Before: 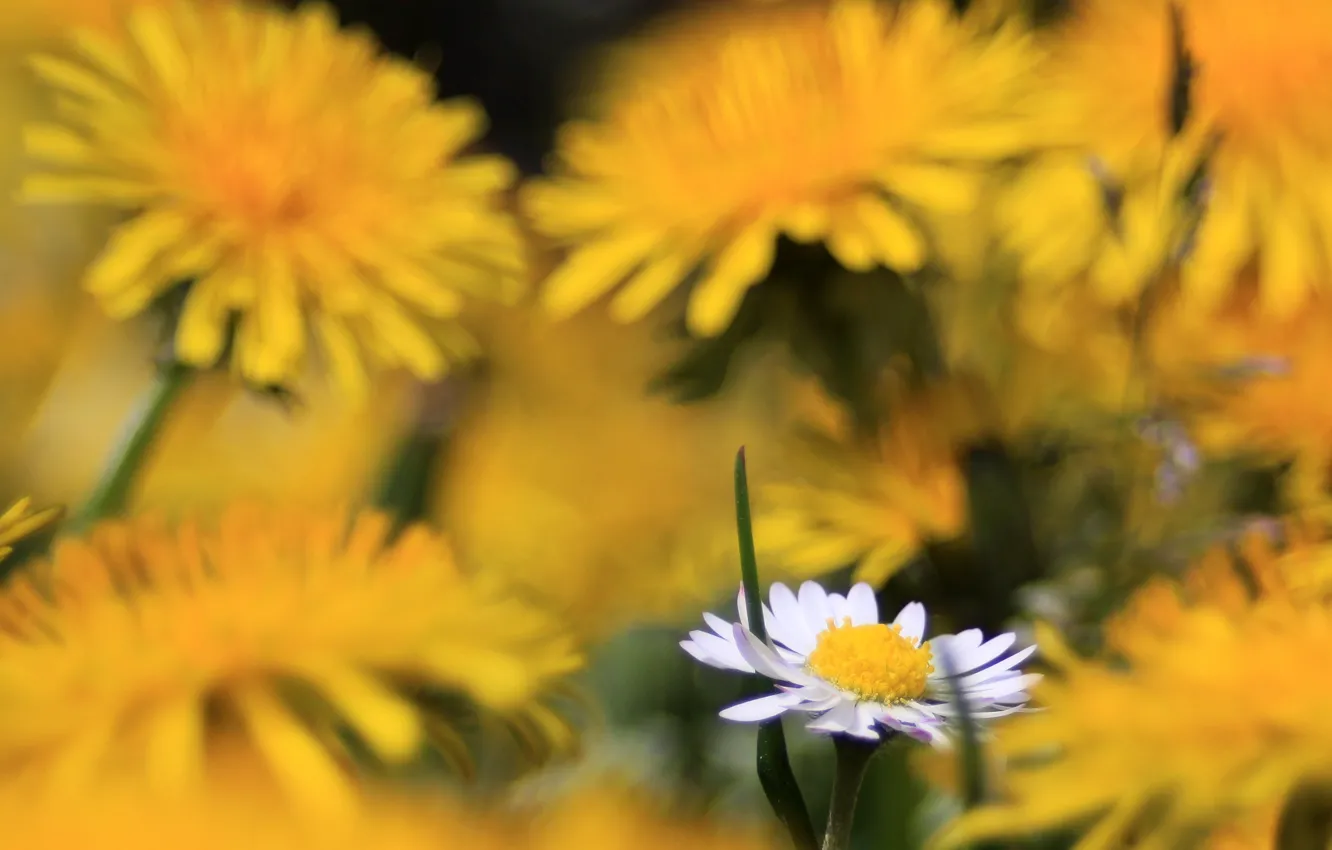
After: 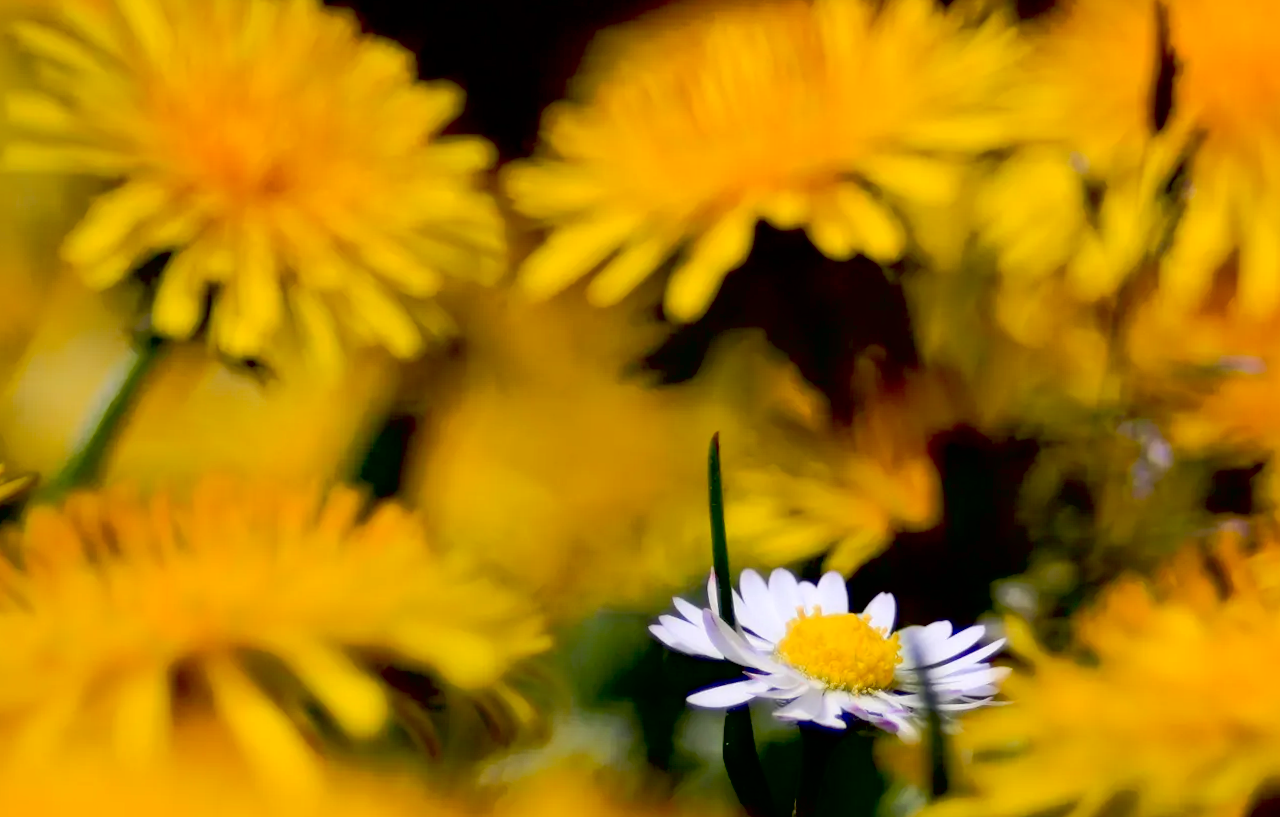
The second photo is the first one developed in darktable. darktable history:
crop and rotate: angle -1.48°
exposure: black level correction 0.048, exposure 0.012 EV, compensate highlight preservation false
tone curve: curves: ch0 [(0, 0) (0.003, 0.003) (0.011, 0.011) (0.025, 0.024) (0.044, 0.042) (0.069, 0.066) (0.1, 0.095) (0.136, 0.129) (0.177, 0.169) (0.224, 0.214) (0.277, 0.264) (0.335, 0.319) (0.399, 0.38) (0.468, 0.446) (0.543, 0.558) (0.623, 0.636) (0.709, 0.719) (0.801, 0.807) (0.898, 0.901) (1, 1)], color space Lab, linked channels, preserve colors none
